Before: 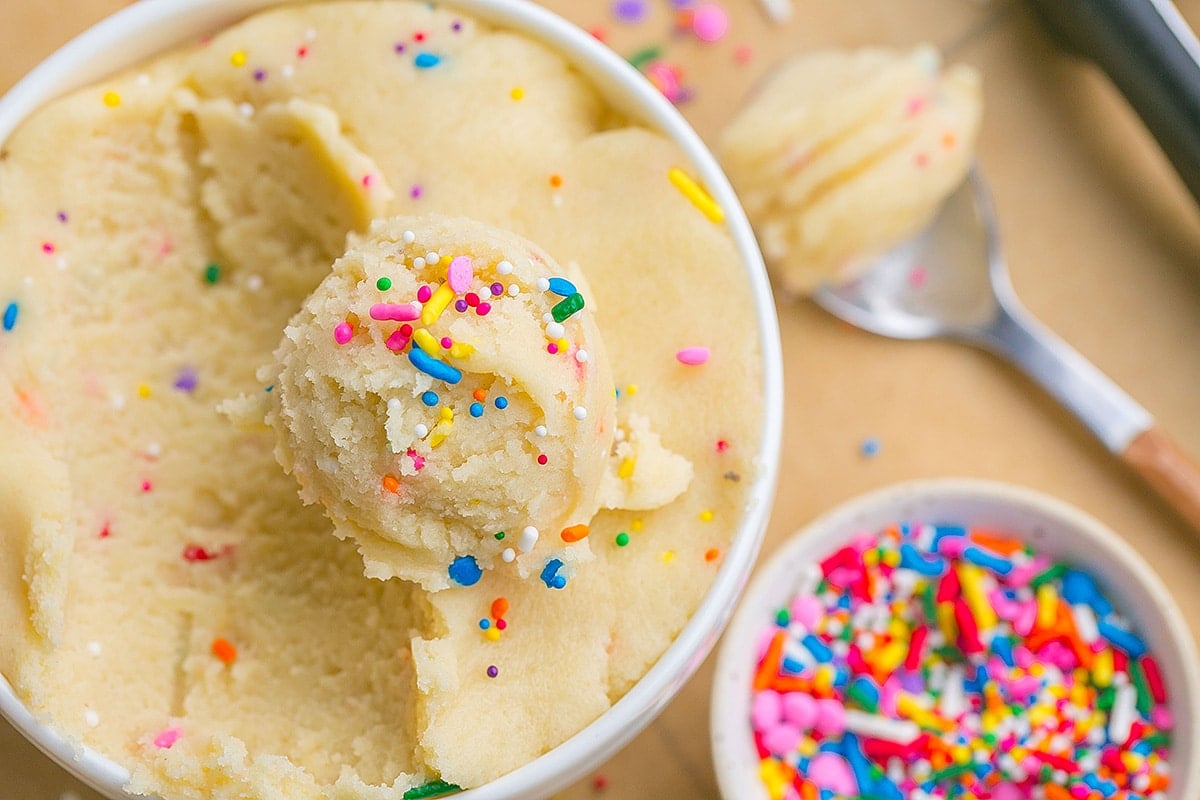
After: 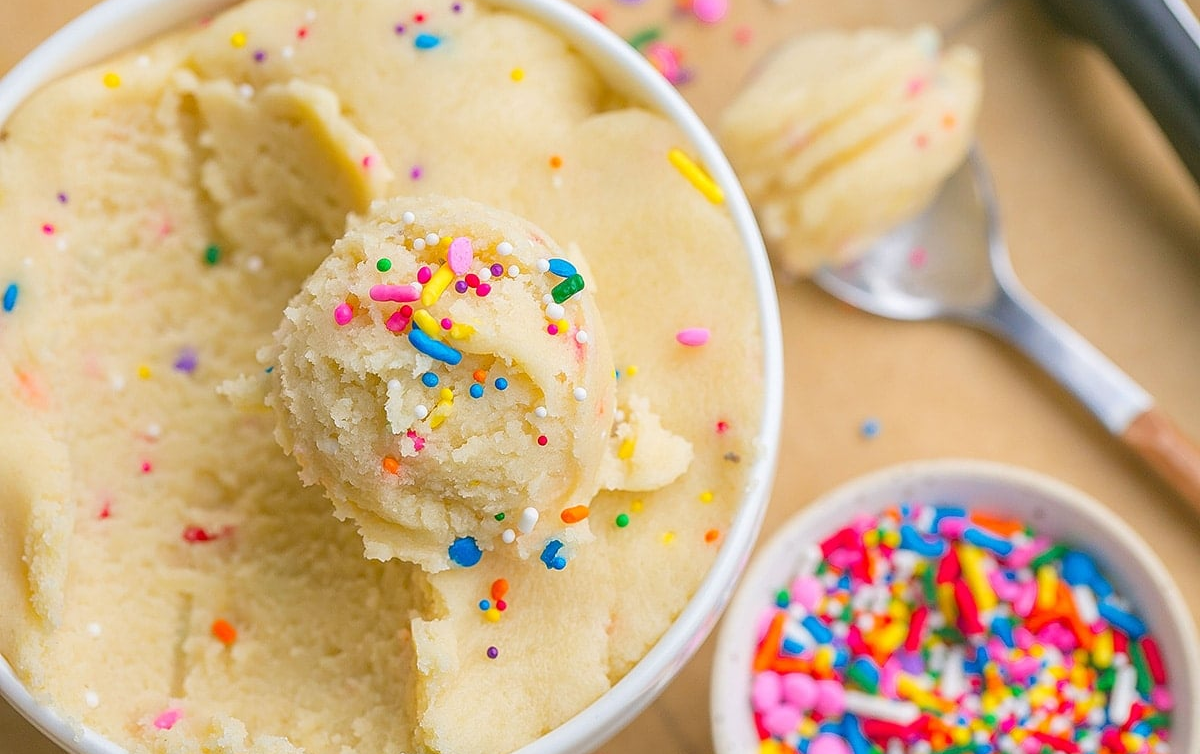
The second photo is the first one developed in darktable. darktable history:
crop and rotate: top 2.524%, bottom 3.156%
